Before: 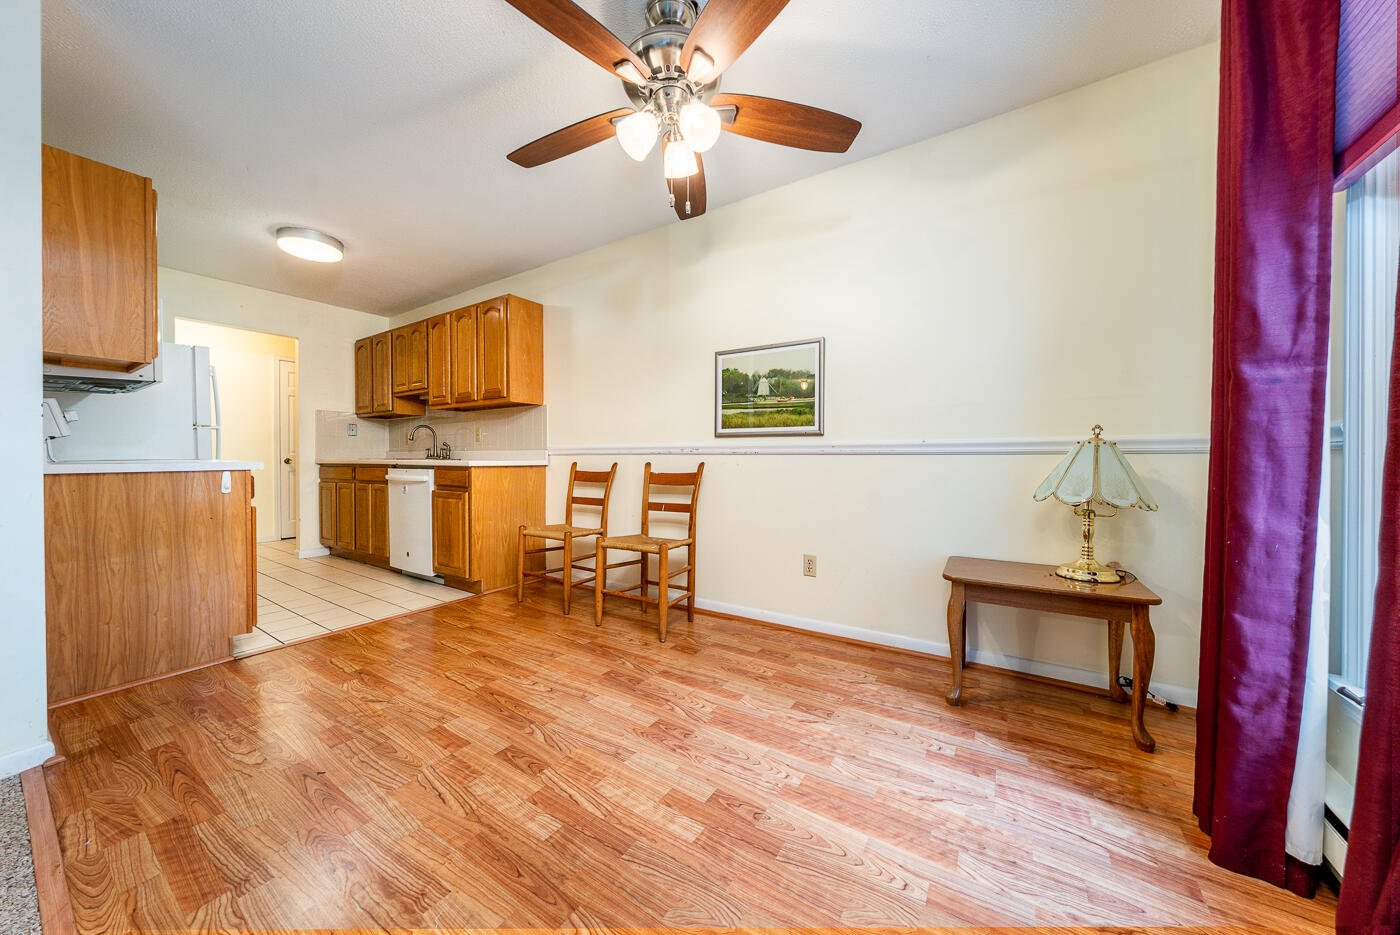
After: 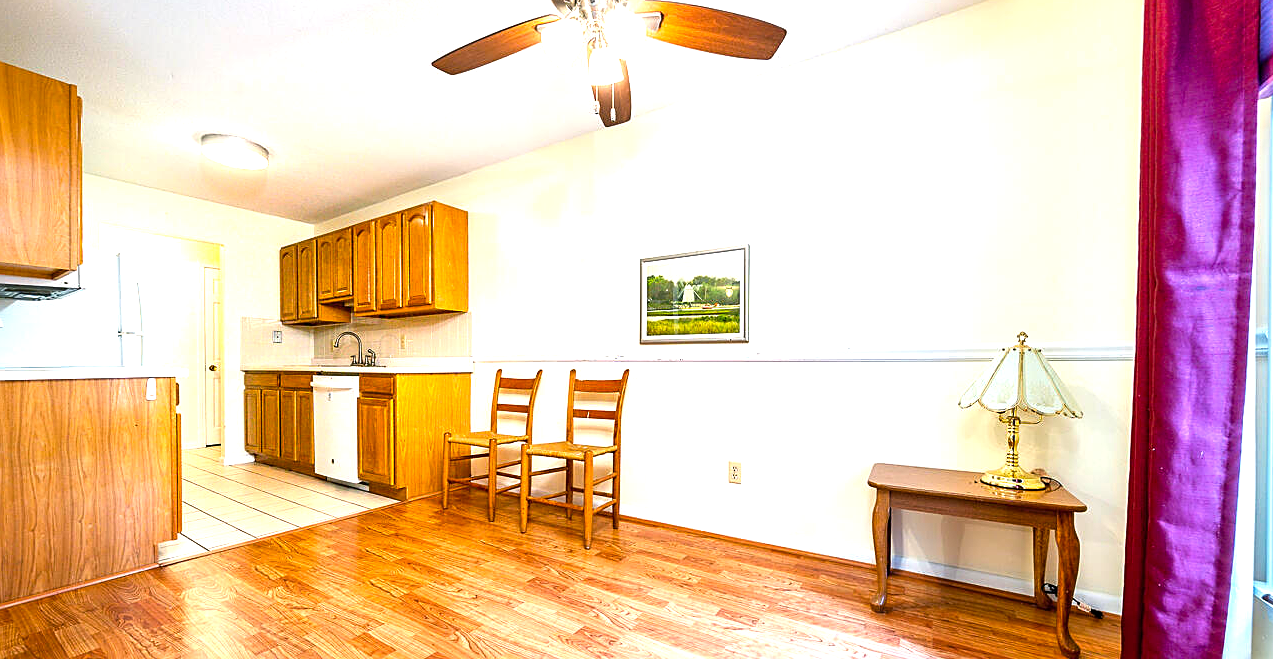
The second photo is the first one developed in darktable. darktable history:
exposure: black level correction -0.001, exposure 0.905 EV, compensate highlight preservation false
crop: left 5.409%, top 10.039%, right 3.597%, bottom 19.473%
color balance rgb: power › chroma 1.015%, power › hue 254.62°, perceptual saturation grading › global saturation 15.058%, global vibrance 26.207%, contrast 6.163%
sharpen: on, module defaults
